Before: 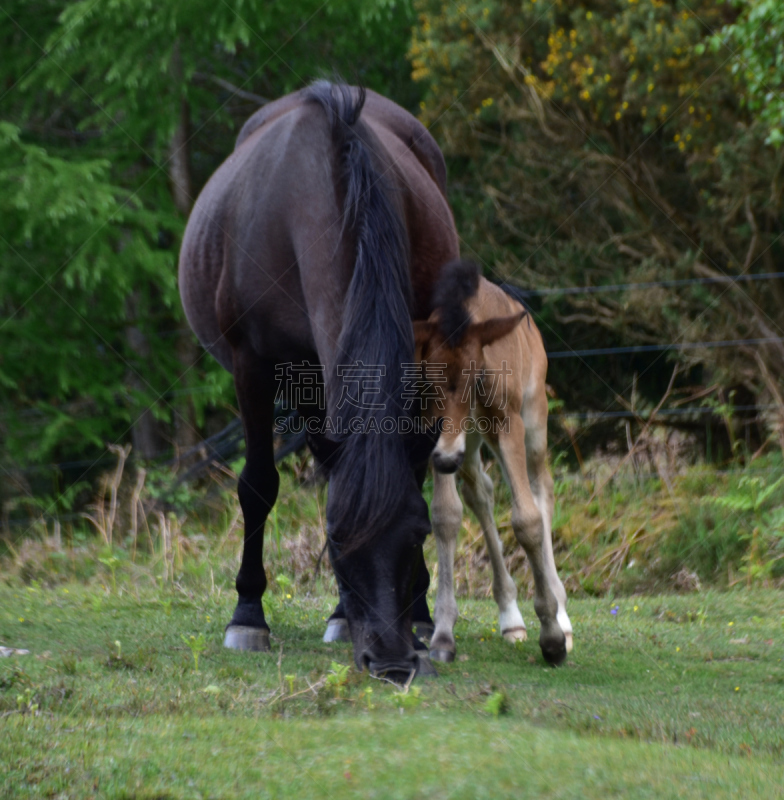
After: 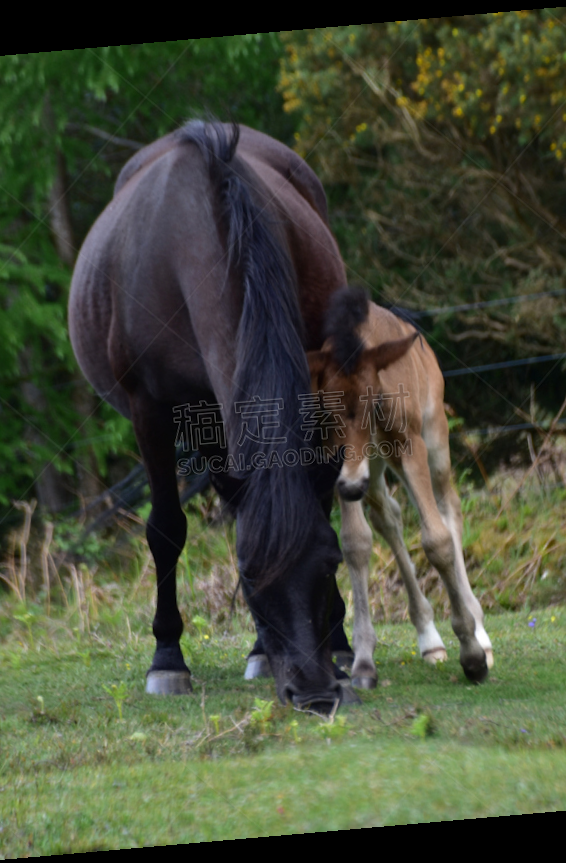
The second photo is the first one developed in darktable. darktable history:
rotate and perspective: rotation -4.98°, automatic cropping off
crop and rotate: left 15.754%, right 17.579%
